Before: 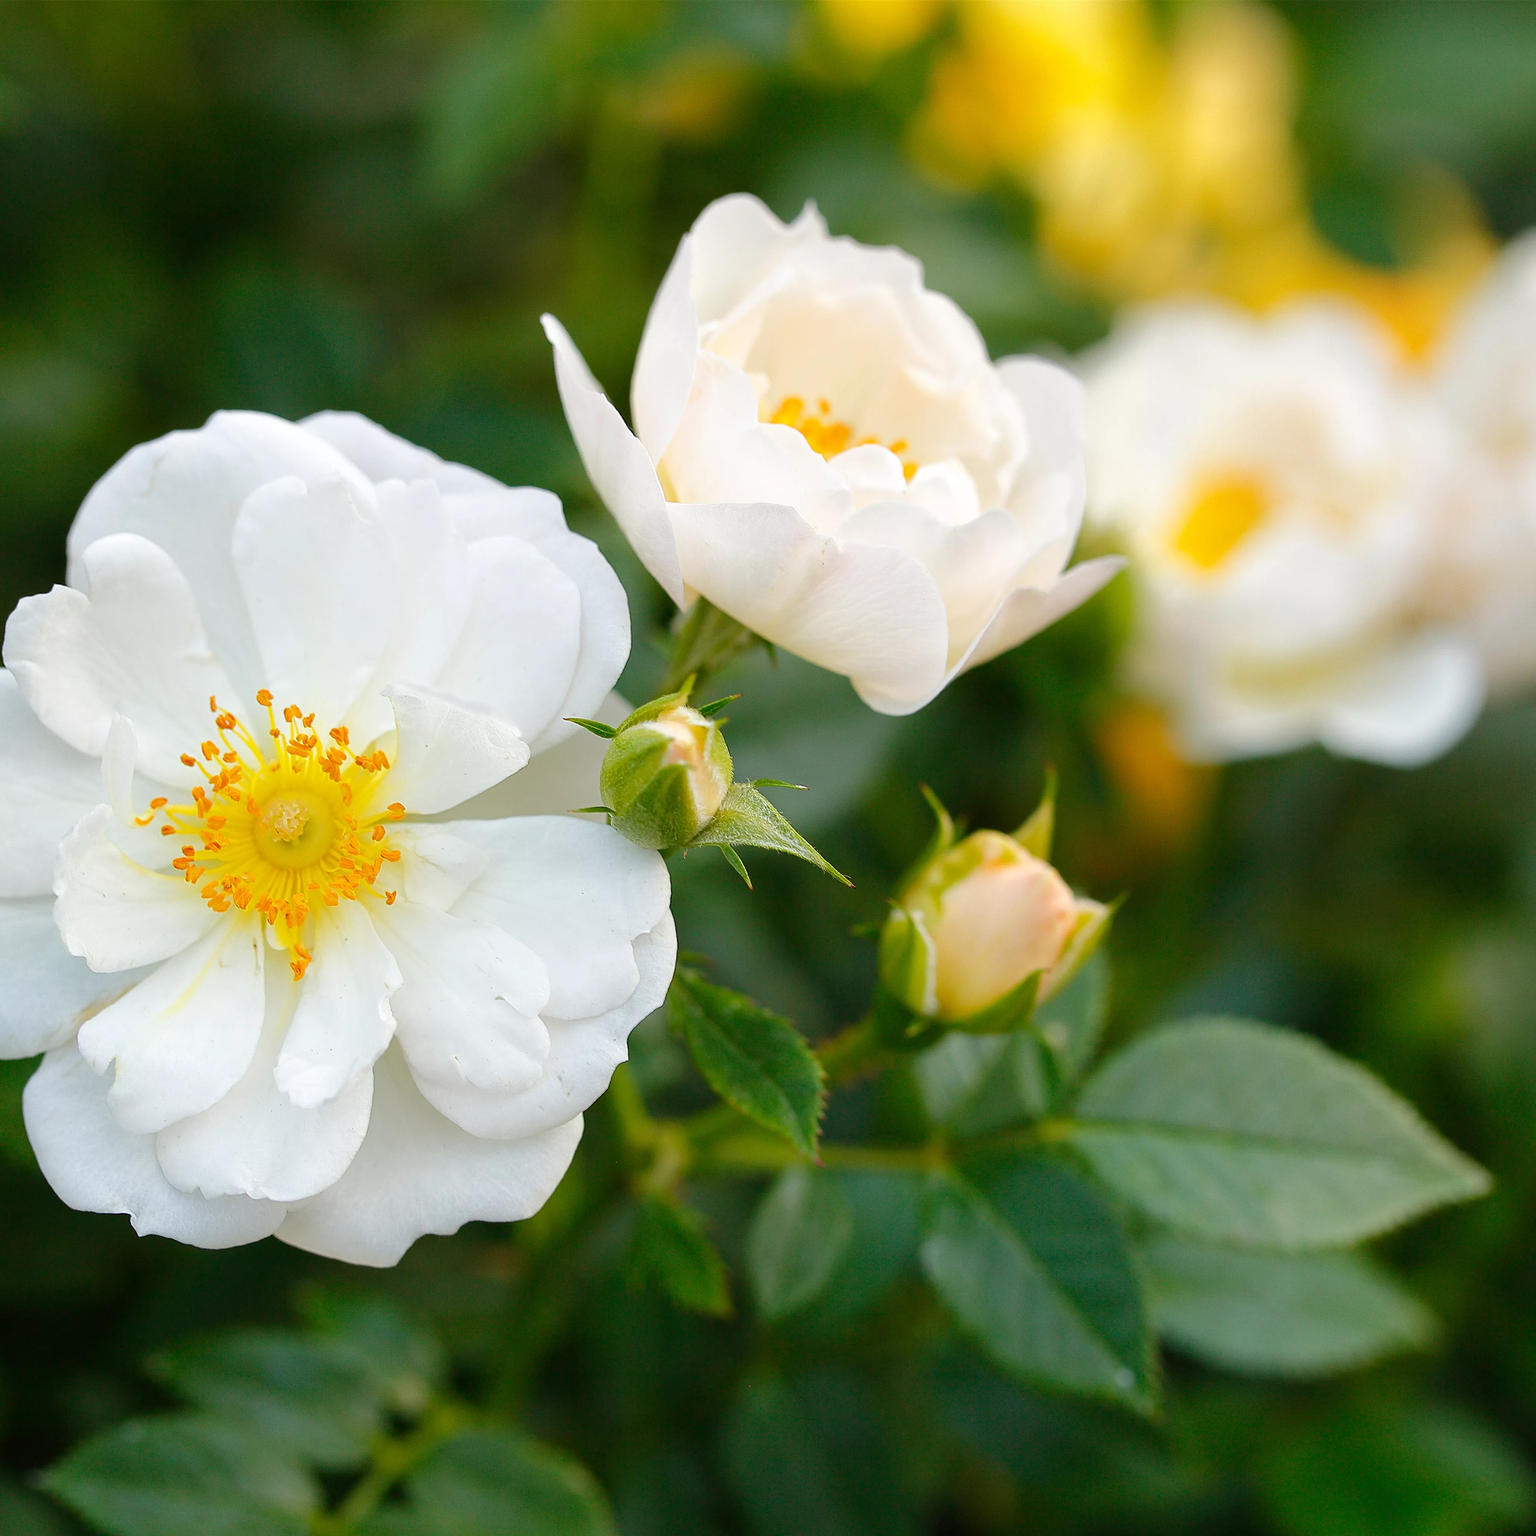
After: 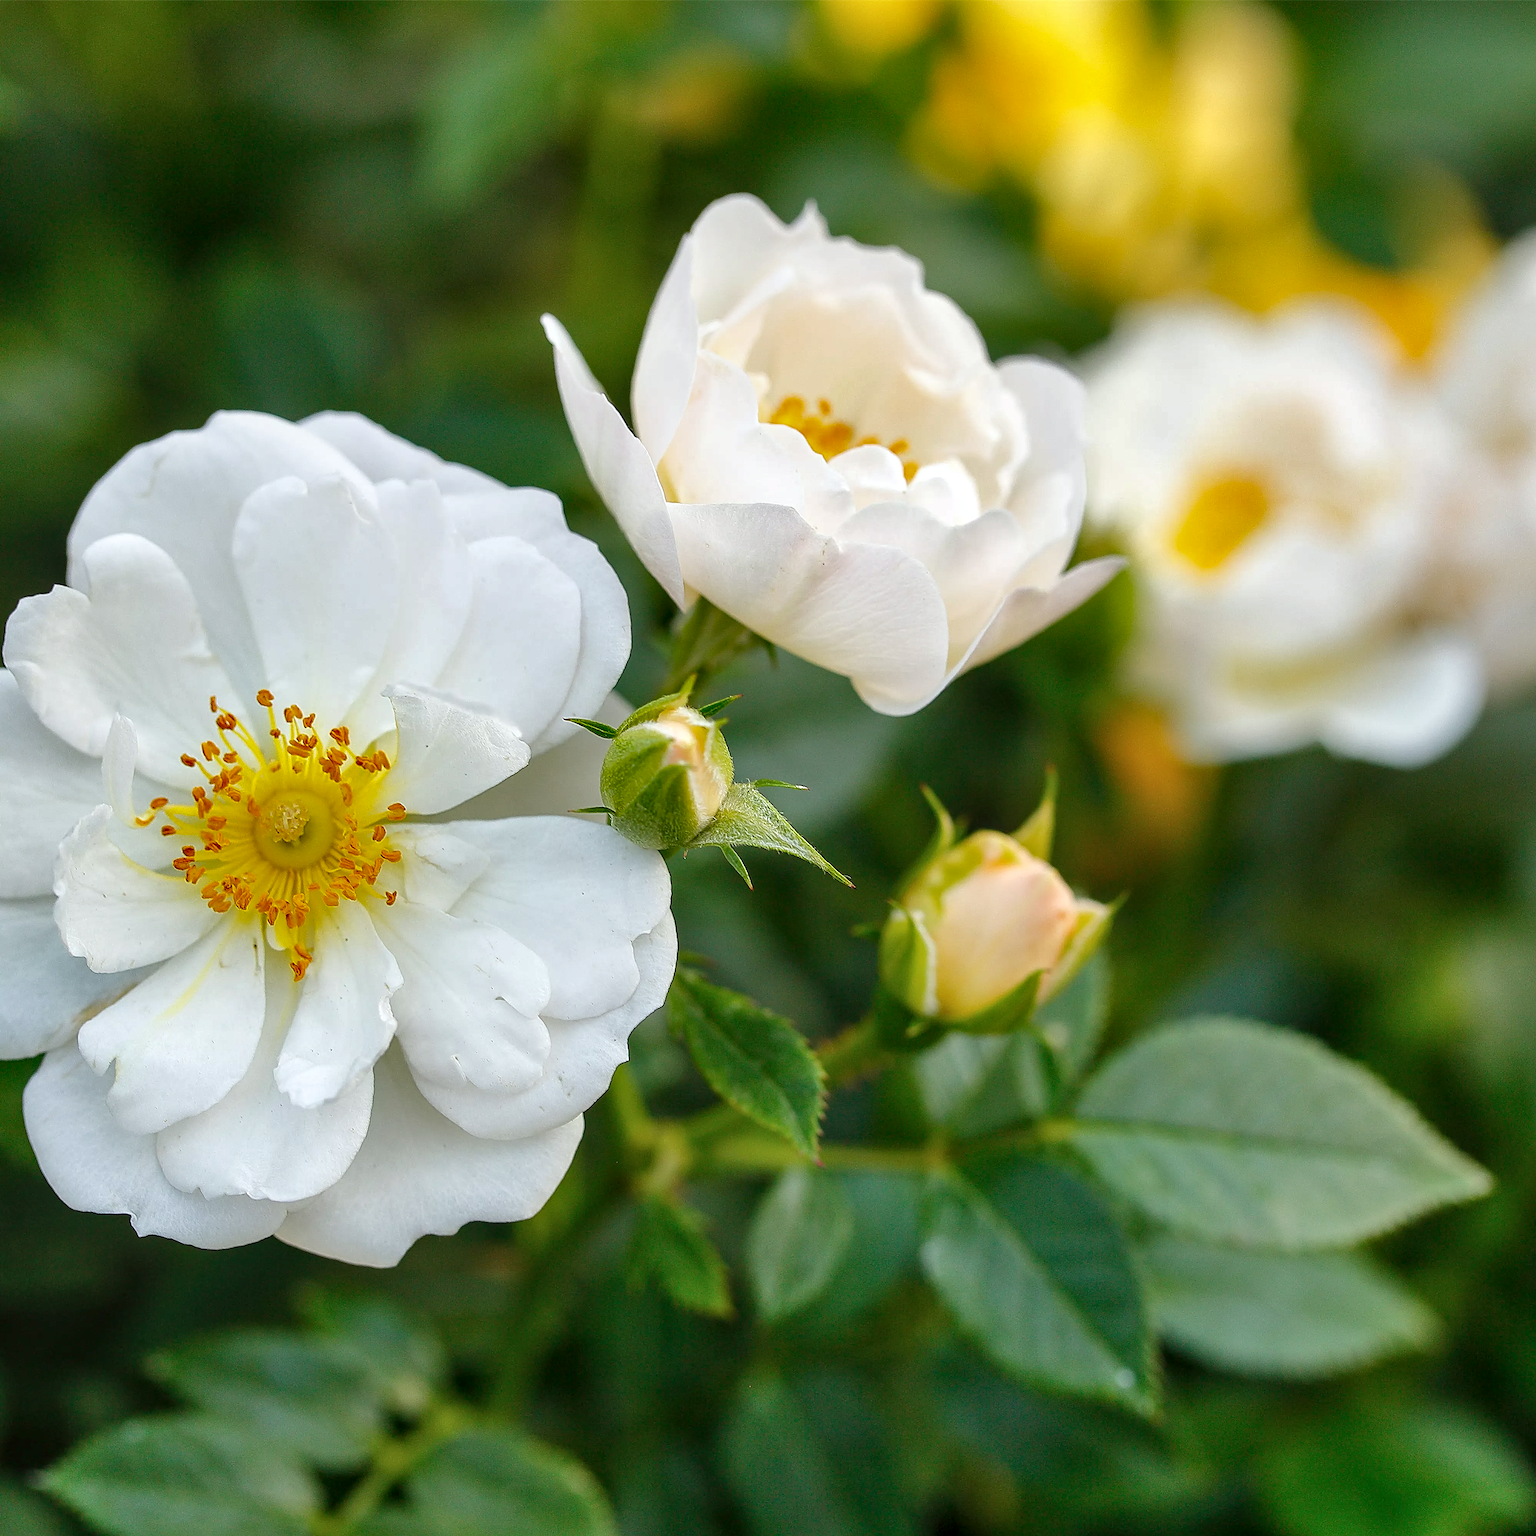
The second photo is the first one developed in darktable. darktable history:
white balance: red 0.986, blue 1.01
local contrast: on, module defaults
shadows and highlights: radius 264.75, soften with gaussian
sharpen: on, module defaults
